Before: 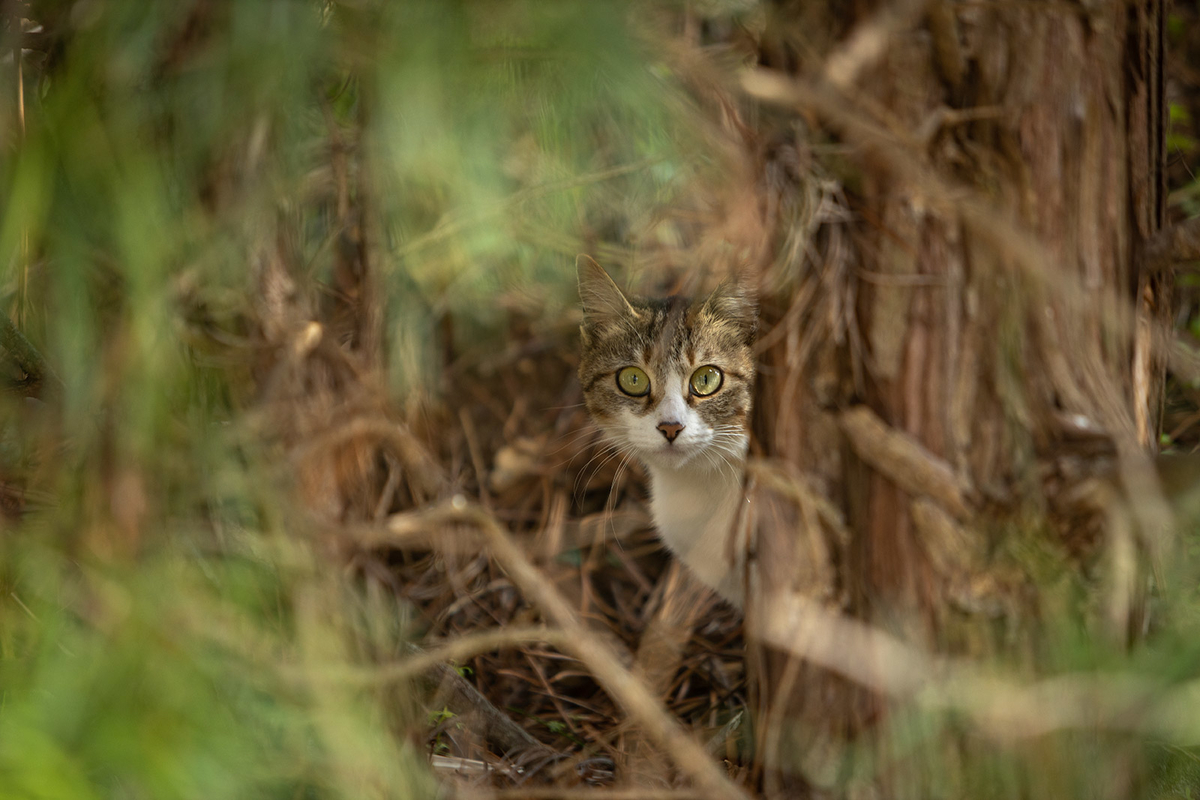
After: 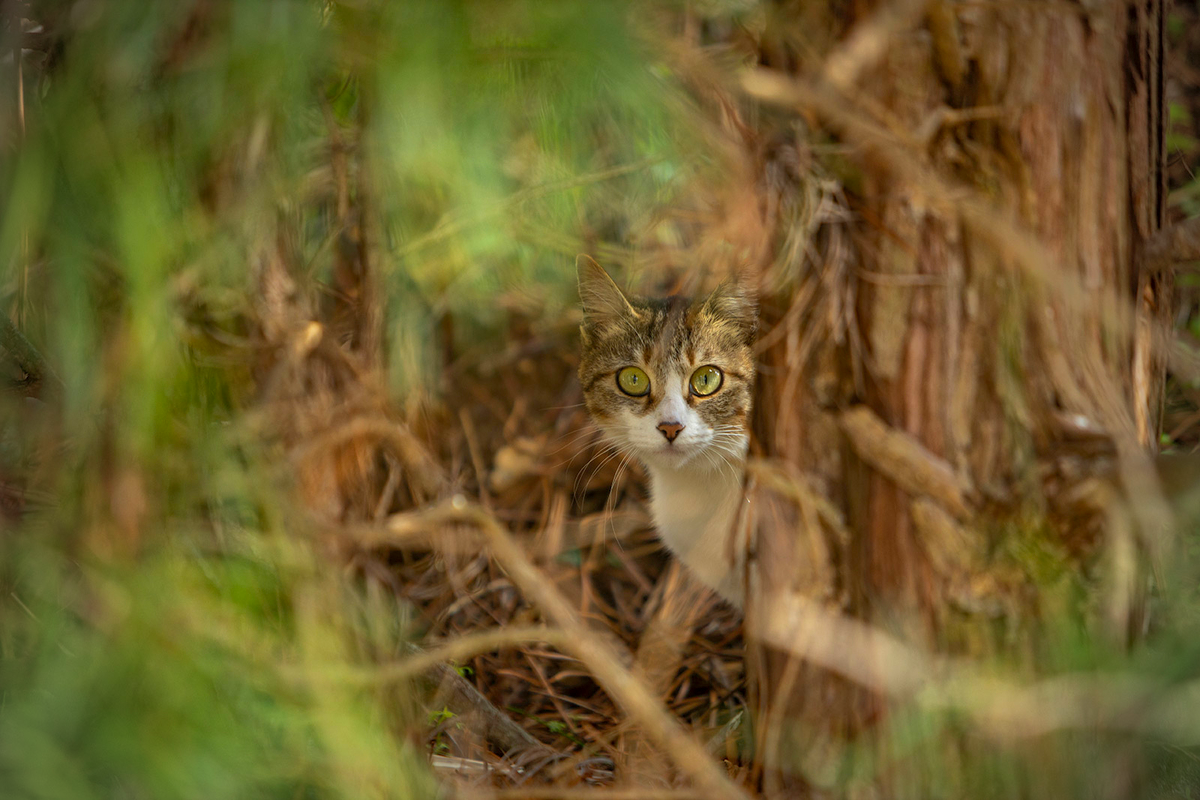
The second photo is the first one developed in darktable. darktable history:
shadows and highlights: shadows 60.47, highlights -60.09
vignetting: center (0.038, -0.084)
color correction: highlights b* -0.014, saturation 1.37
local contrast: highlights 106%, shadows 101%, detail 119%, midtone range 0.2
